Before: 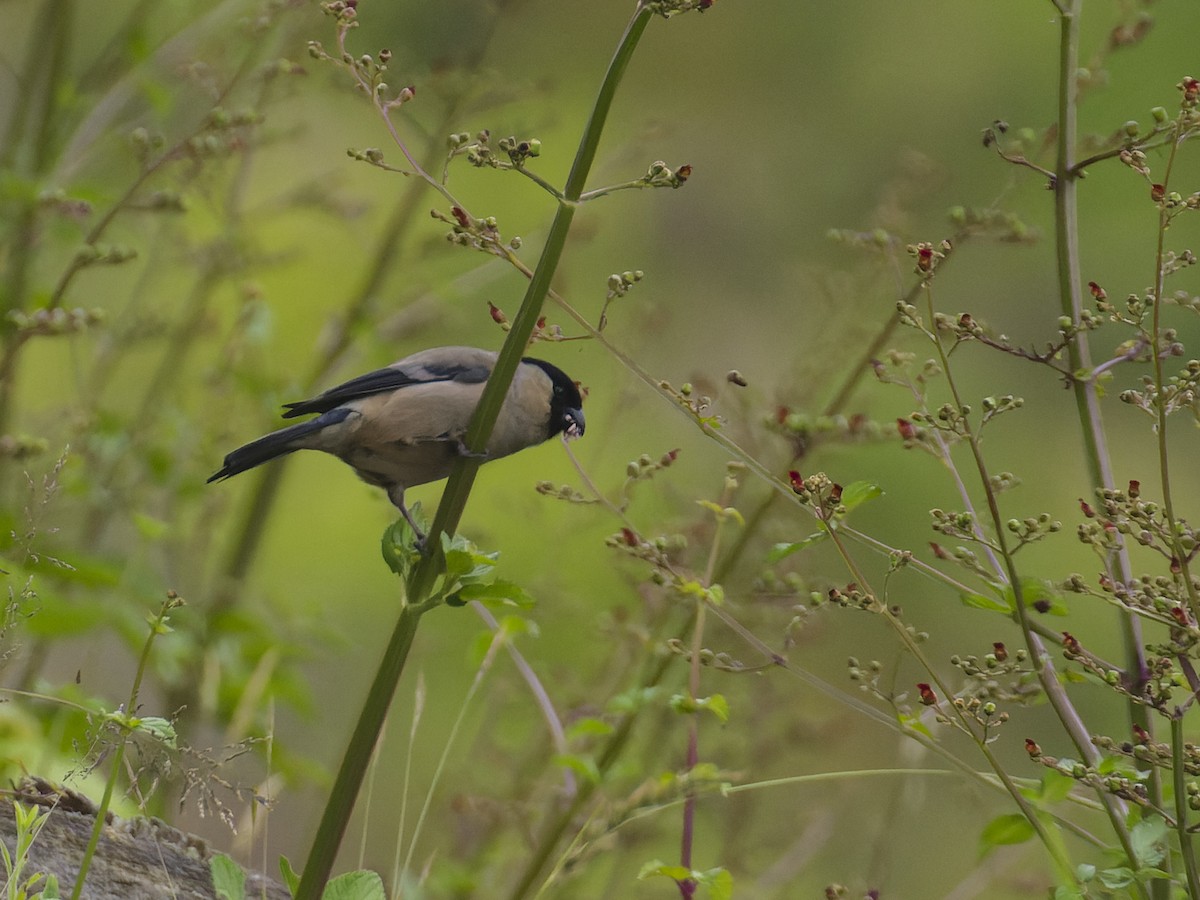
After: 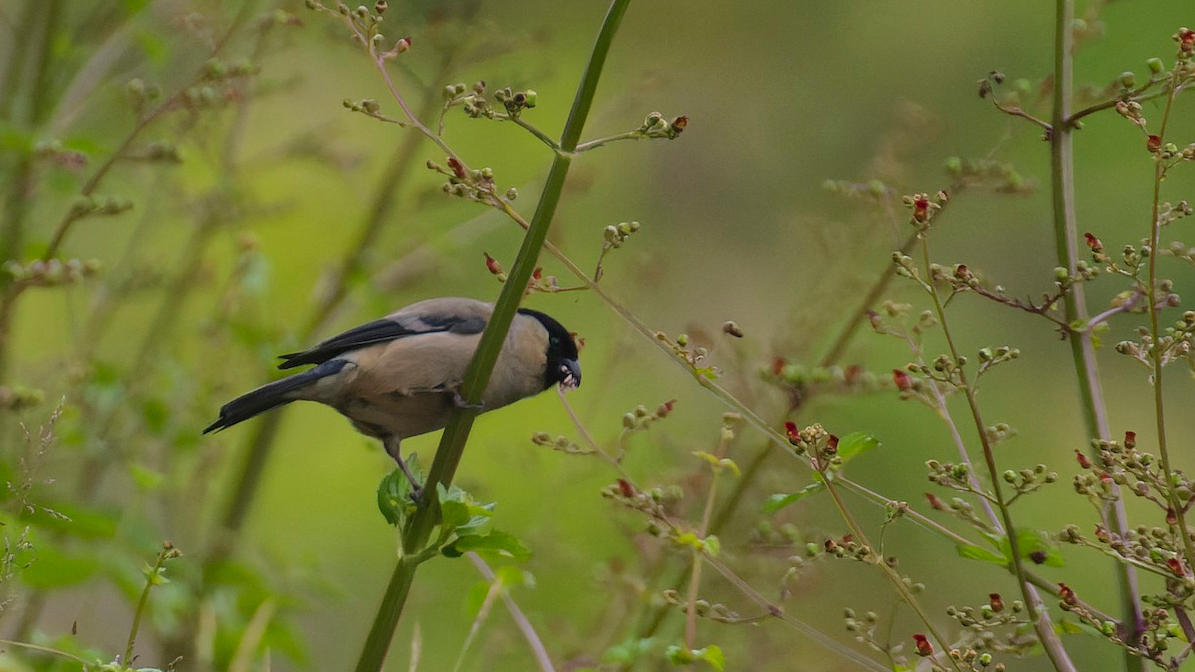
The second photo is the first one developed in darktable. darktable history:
crop: left 0.337%, top 5.485%, bottom 19.744%
